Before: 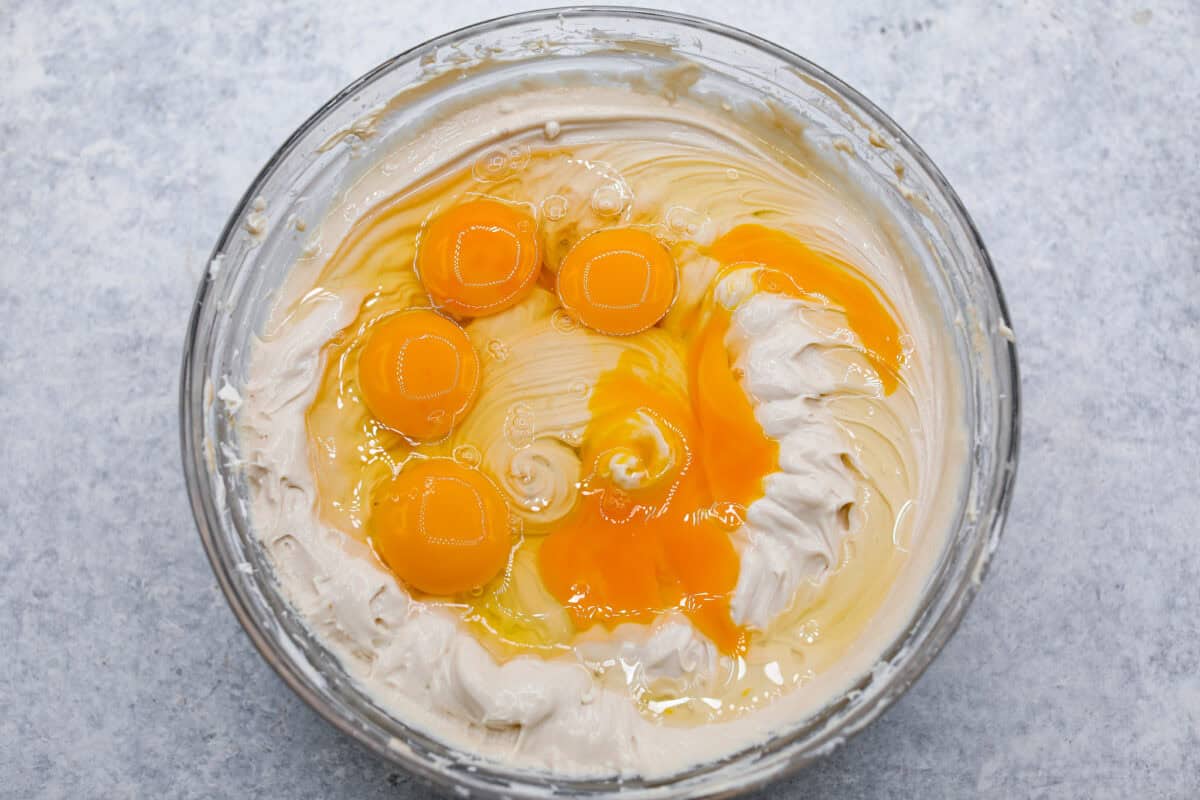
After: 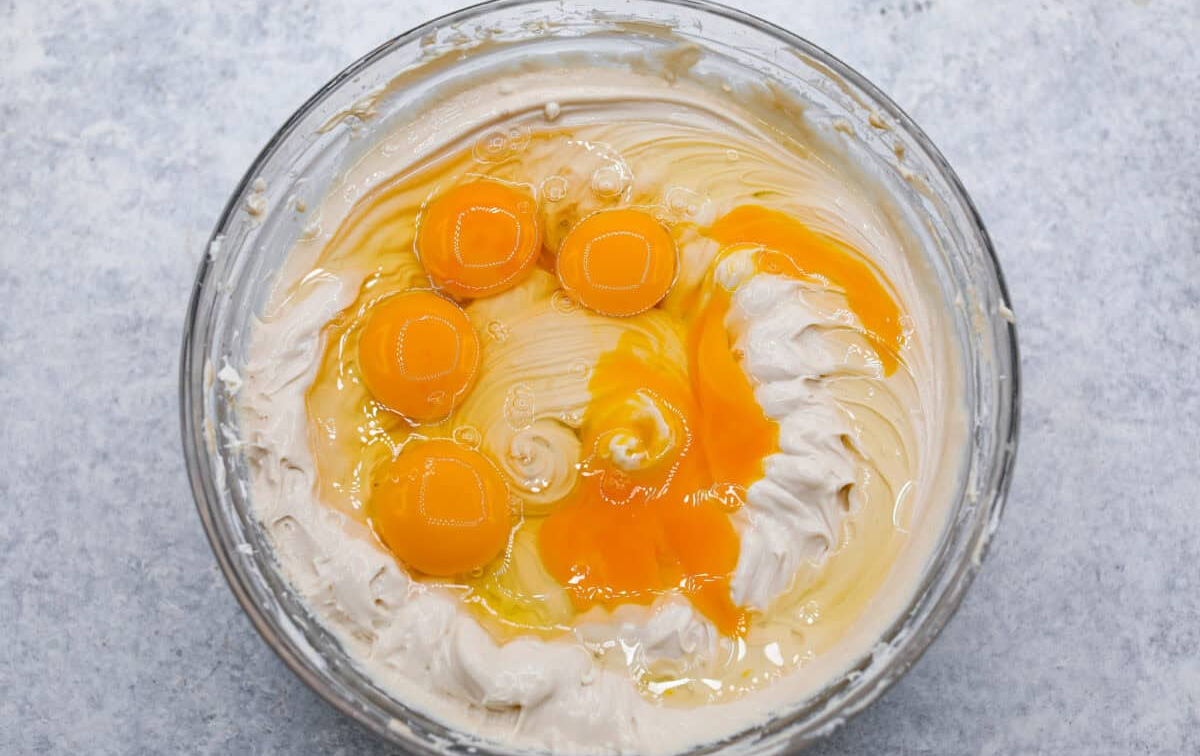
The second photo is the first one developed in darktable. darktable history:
crop and rotate: top 2.479%, bottom 3.018%
